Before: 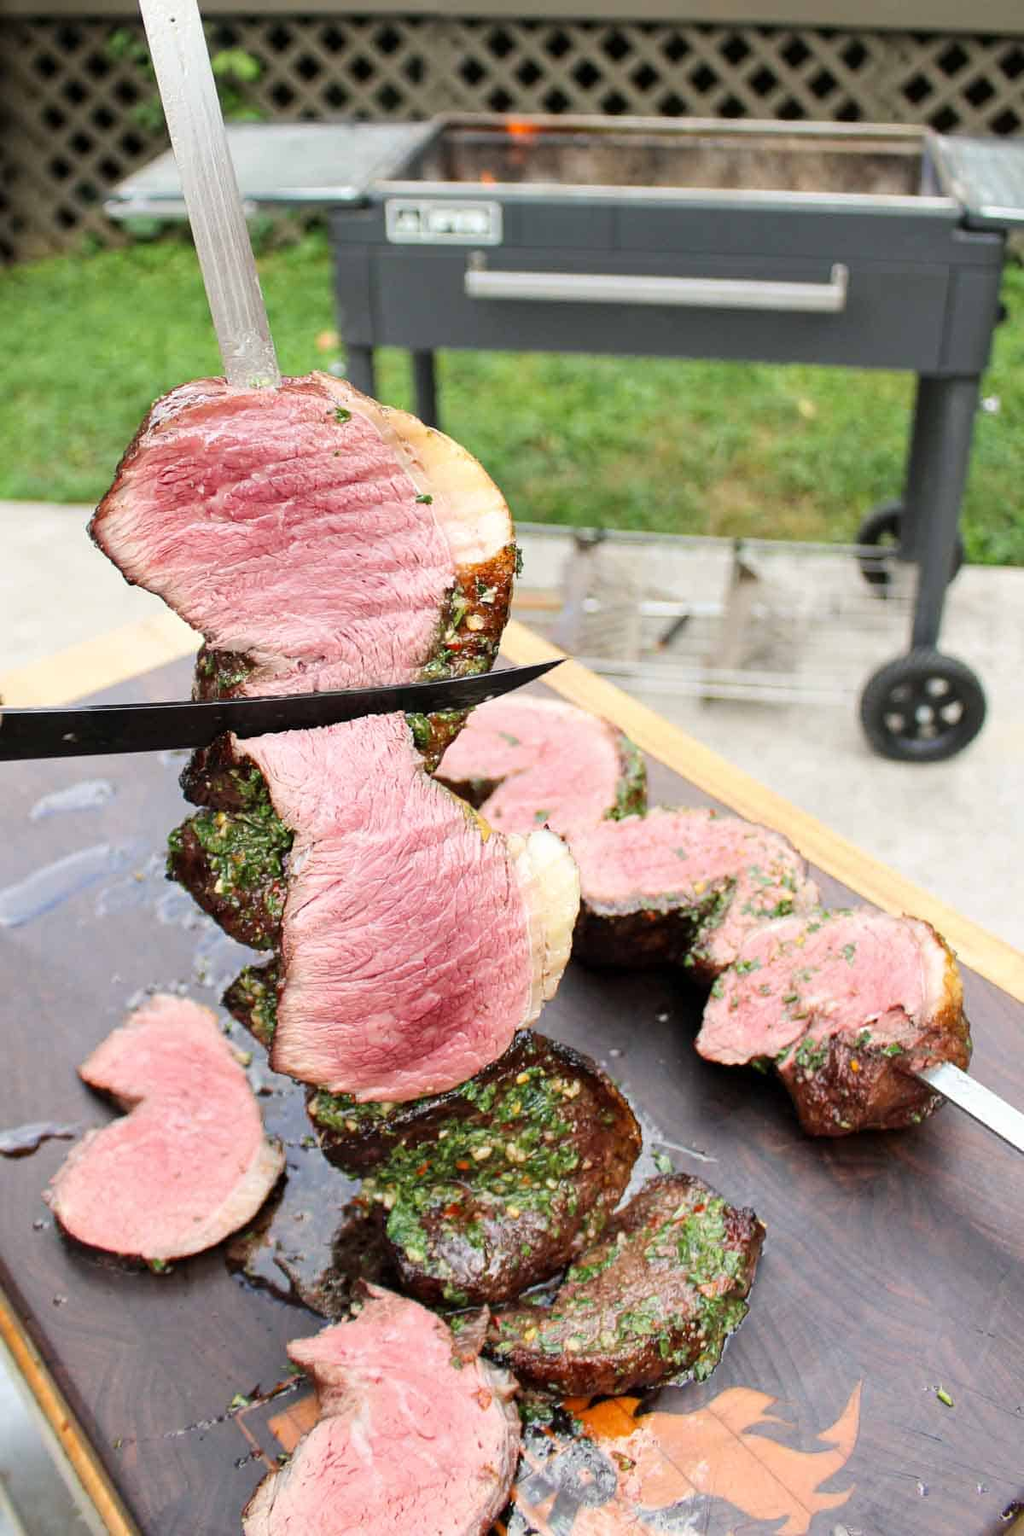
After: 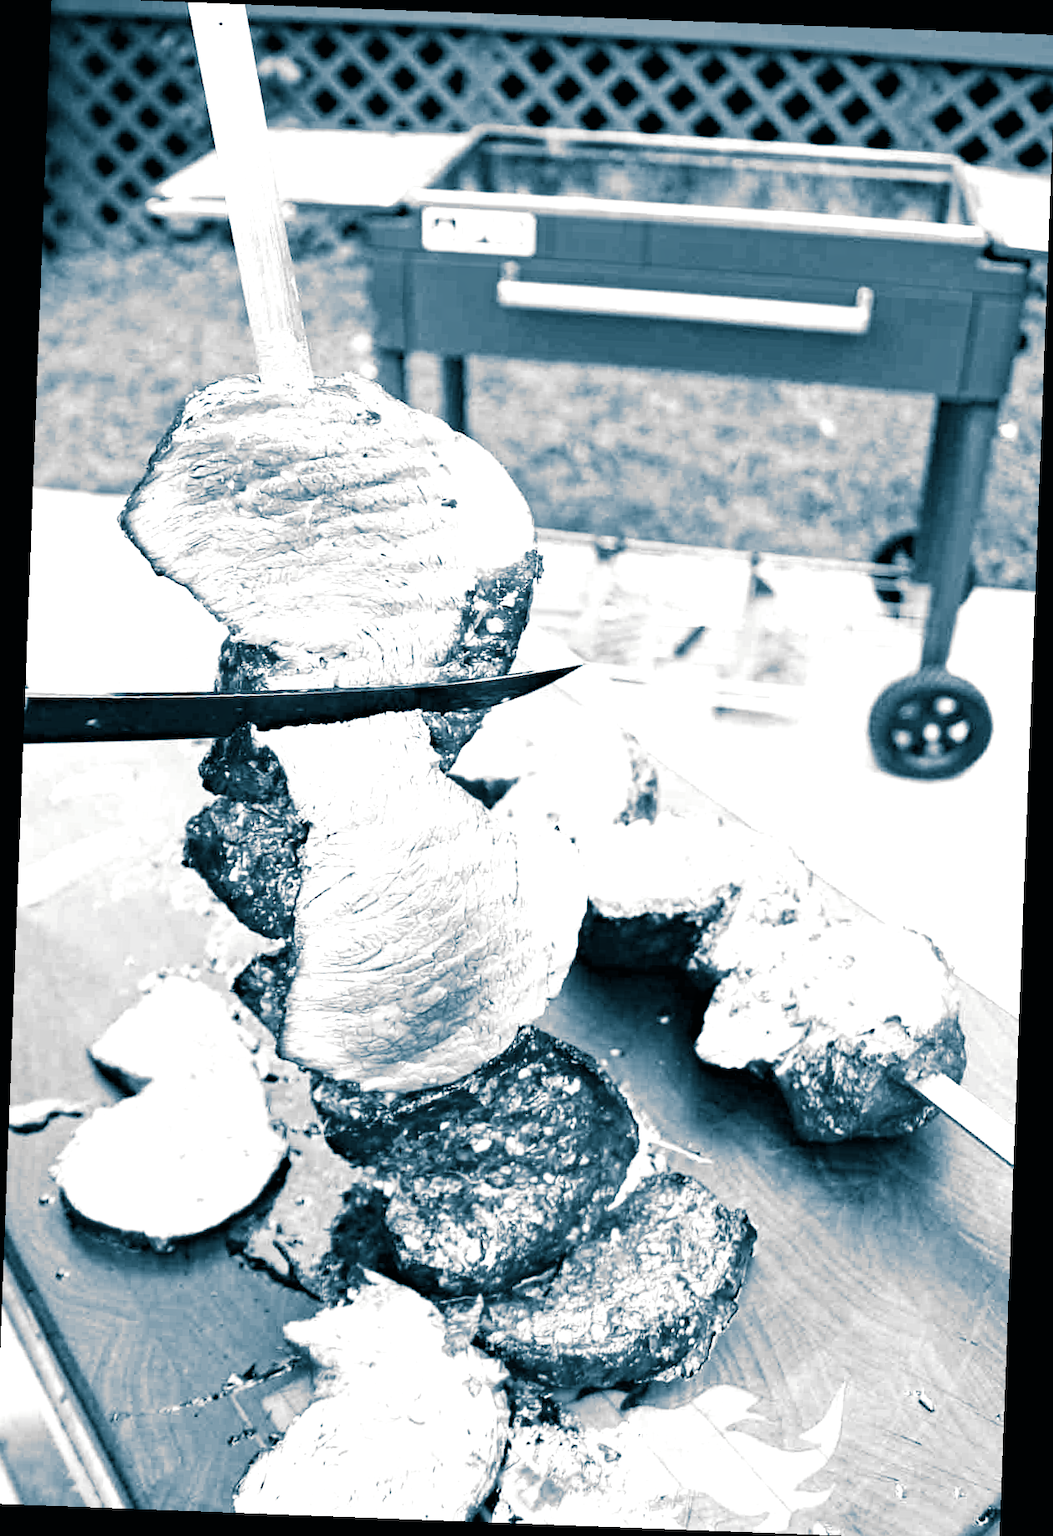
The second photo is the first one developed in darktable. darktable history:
contrast brightness saturation: contrast 0.1, brightness 0.02, saturation 0.02
tone equalizer: on, module defaults
rotate and perspective: rotation 2.17°, automatic cropping off
crop and rotate: left 0.614%, top 0.179%, bottom 0.309%
exposure: black level correction 0, exposure 1.4 EV, compensate highlight preservation false
color calibration: output gray [0.18, 0.41, 0.41, 0], gray › normalize channels true, illuminant same as pipeline (D50), adaptation XYZ, x 0.346, y 0.359, gamut compression 0
split-toning: shadows › hue 212.4°, balance -70
haze removal: strength 0.4, distance 0.22, compatibility mode true, adaptive false
